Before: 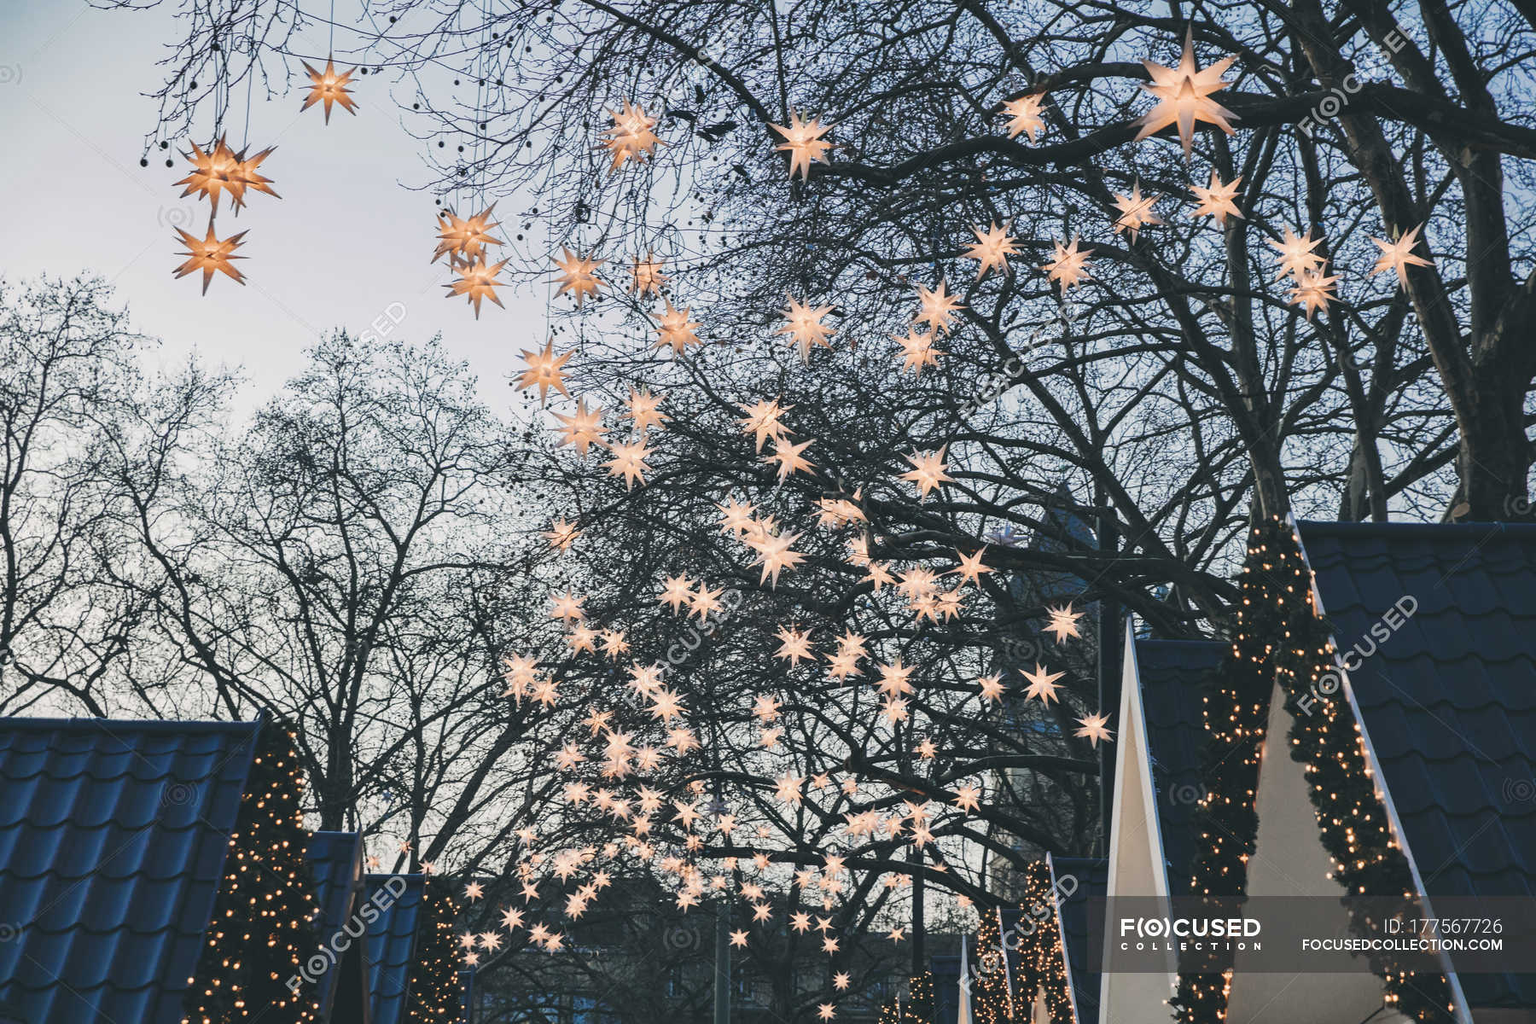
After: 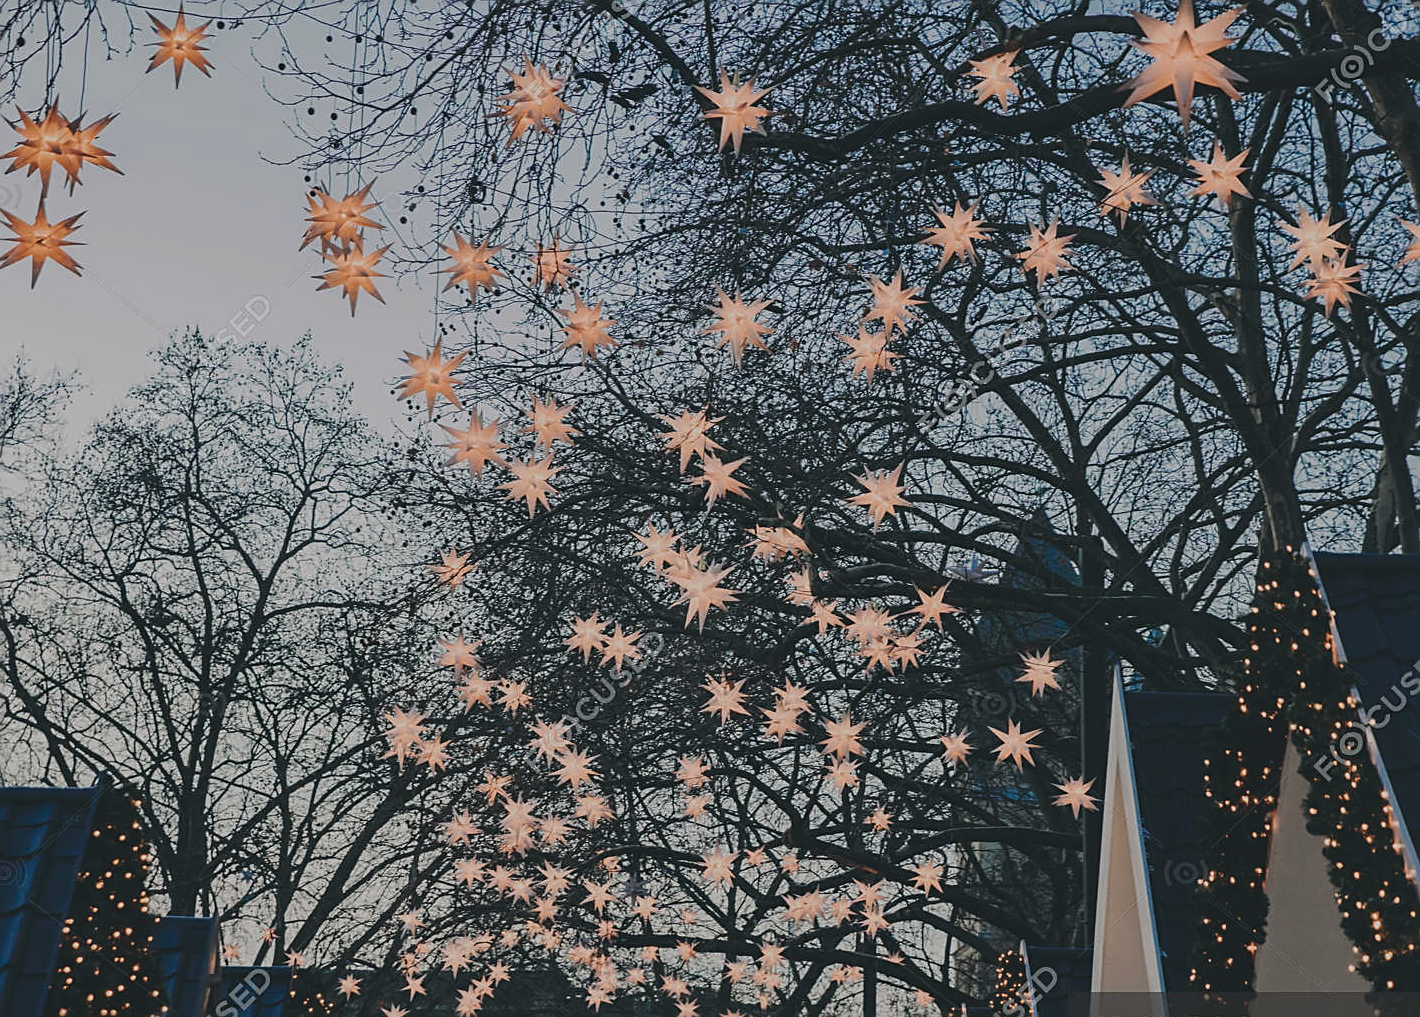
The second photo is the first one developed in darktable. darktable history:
crop: left 11.473%, top 4.878%, right 9.585%, bottom 10.313%
sharpen: on, module defaults
exposure: black level correction -0.015, exposure -0.191 EV, compensate exposure bias true, compensate highlight preservation false
